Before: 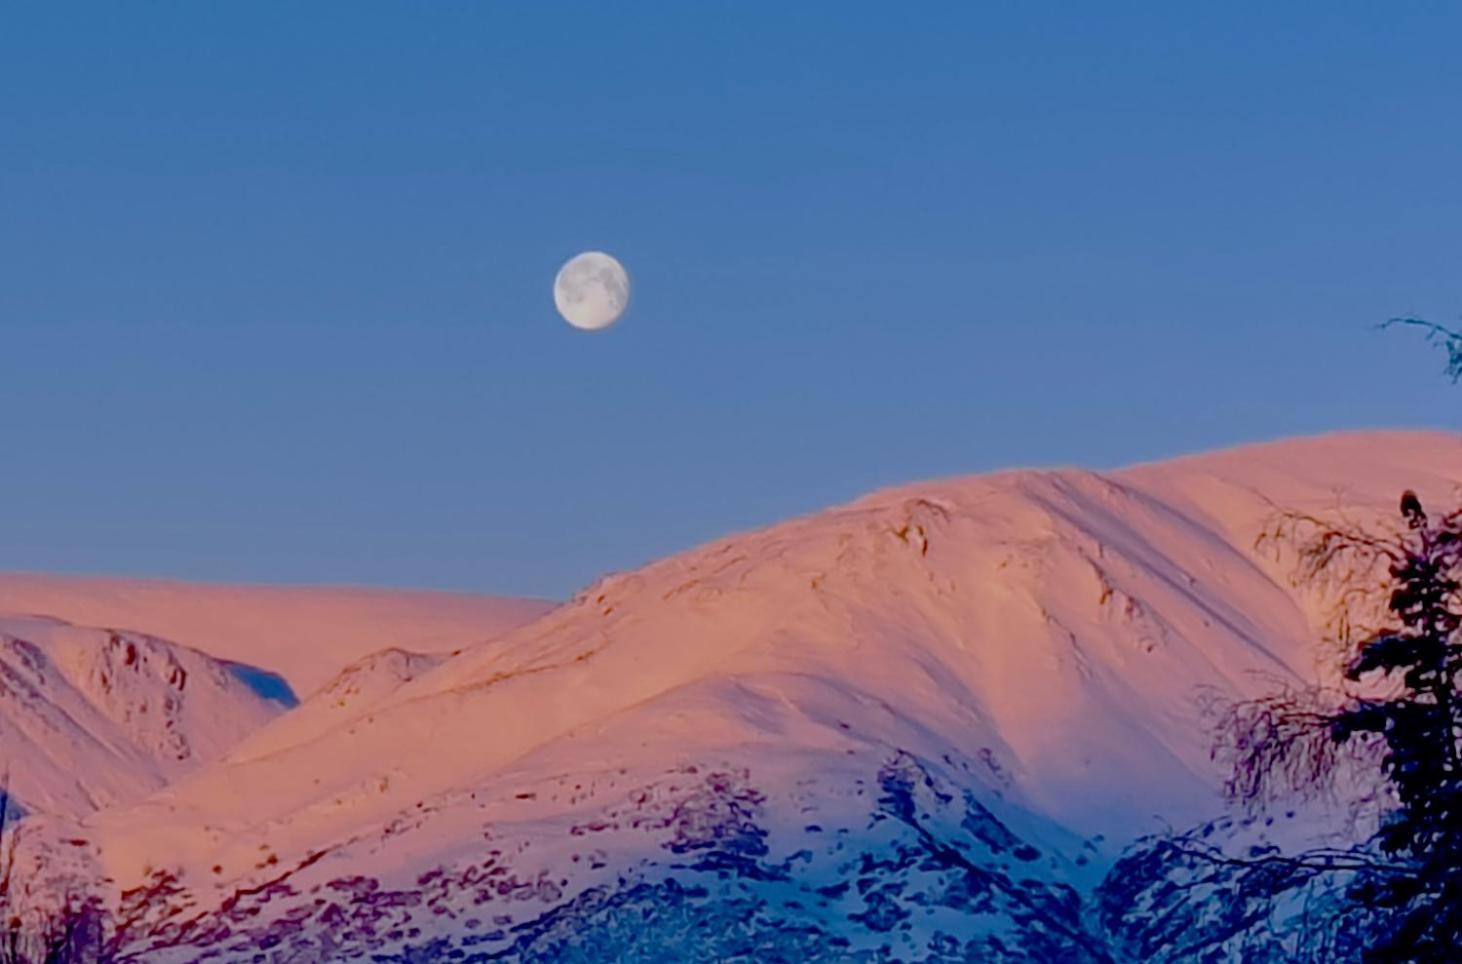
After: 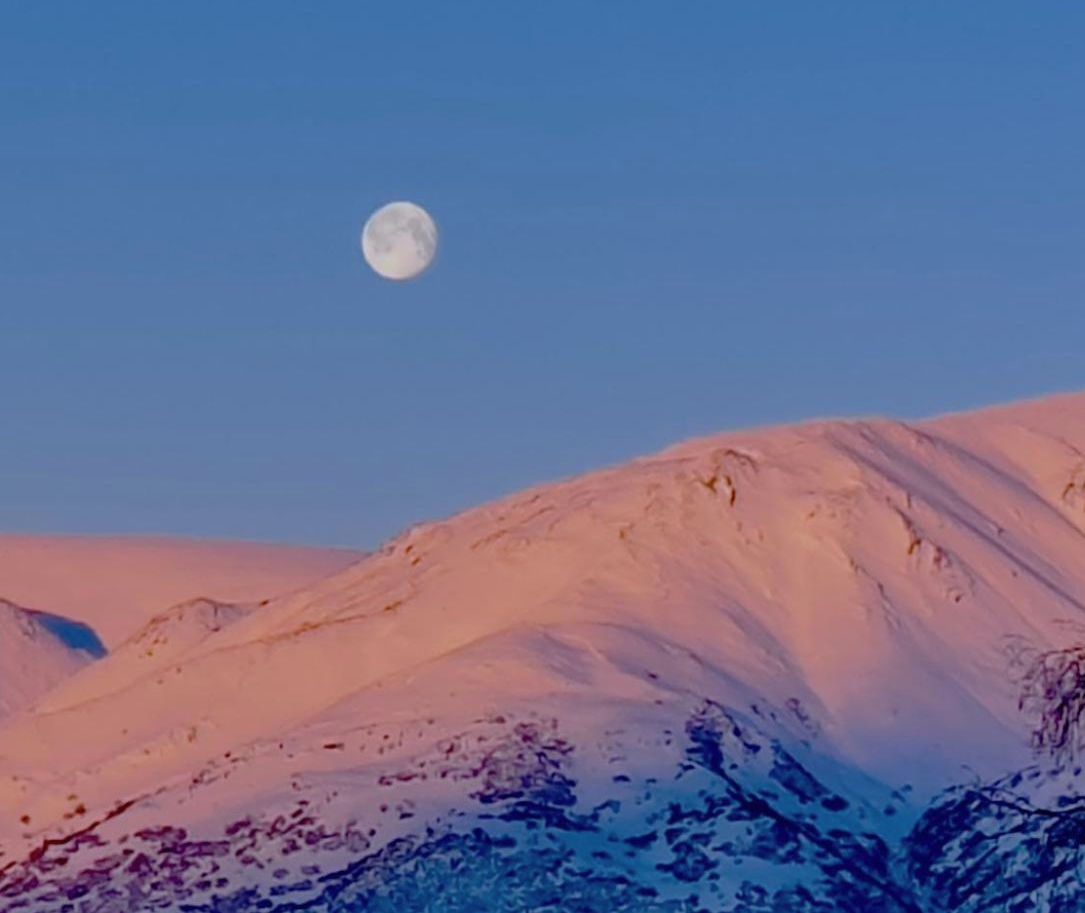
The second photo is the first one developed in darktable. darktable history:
contrast brightness saturation: saturation -0.05
crop and rotate: left 13.15%, top 5.251%, right 12.609%
